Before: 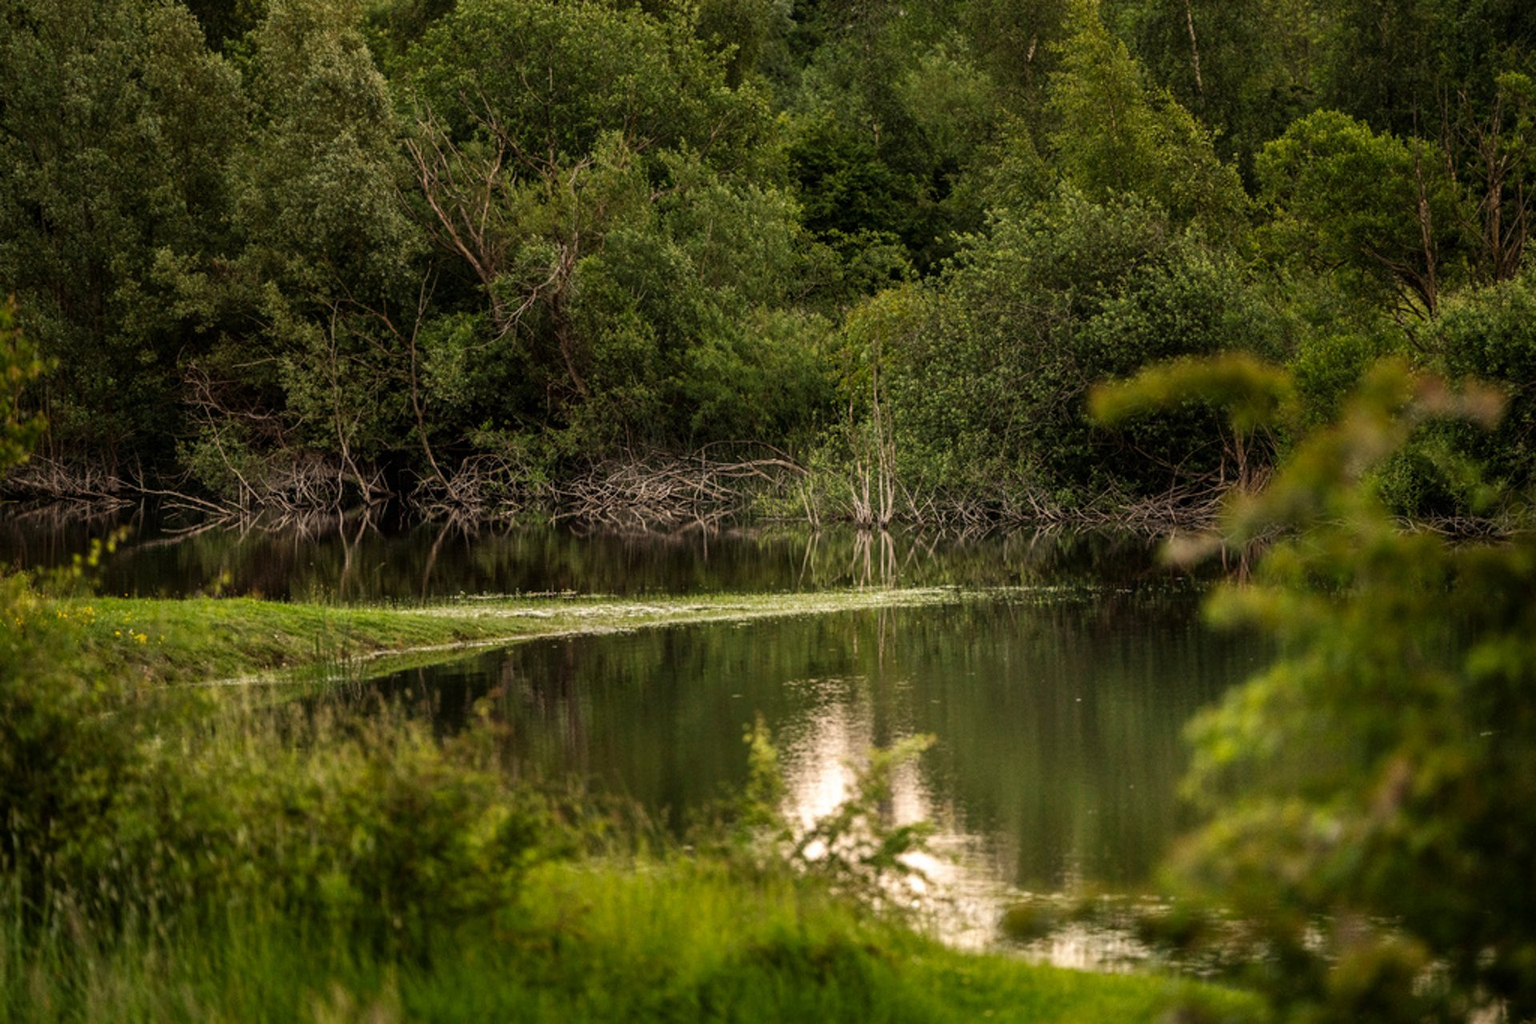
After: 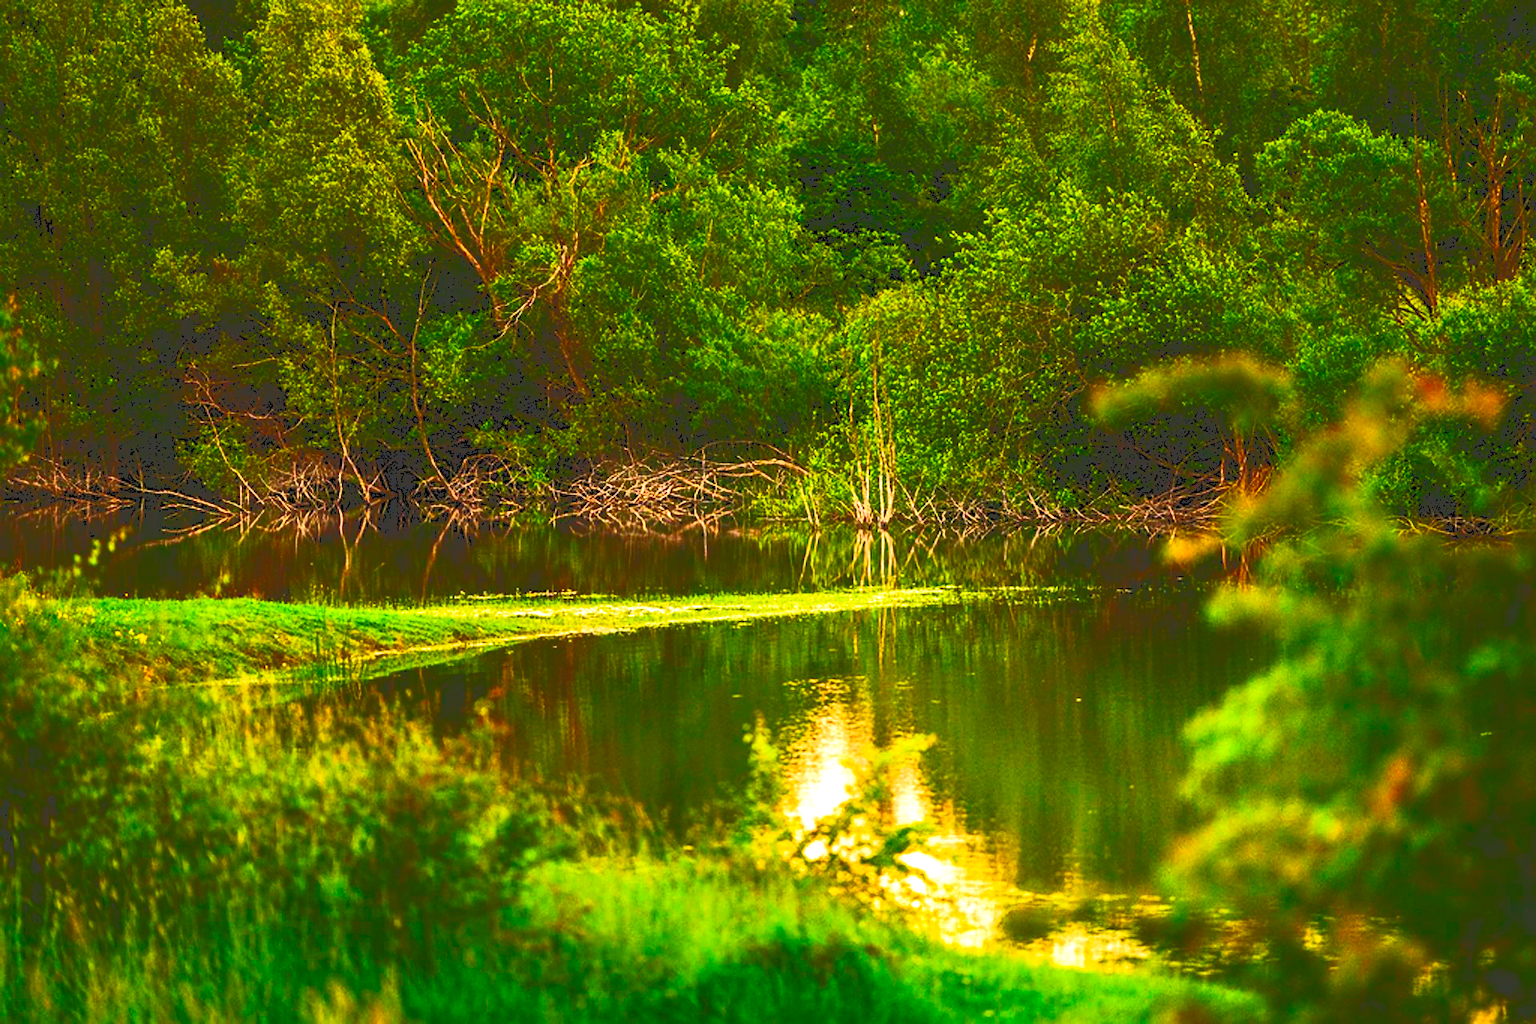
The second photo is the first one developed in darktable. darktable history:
color correction: highlights b* -0.013, saturation 2.95
sharpen: on, module defaults
tone curve: curves: ch0 [(0, 0) (0.003, 0.231) (0.011, 0.231) (0.025, 0.231) (0.044, 0.231) (0.069, 0.235) (0.1, 0.24) (0.136, 0.246) (0.177, 0.256) (0.224, 0.279) (0.277, 0.313) (0.335, 0.354) (0.399, 0.428) (0.468, 0.514) (0.543, 0.61) (0.623, 0.728) (0.709, 0.808) (0.801, 0.873) (0.898, 0.909) (1, 1)], color space Lab, independent channels, preserve colors none
base curve: curves: ch0 [(0, 0) (0.557, 0.834) (1, 1)], preserve colors none
shadows and highlights: shadows -12.87, white point adjustment 3.82, highlights 28.82
